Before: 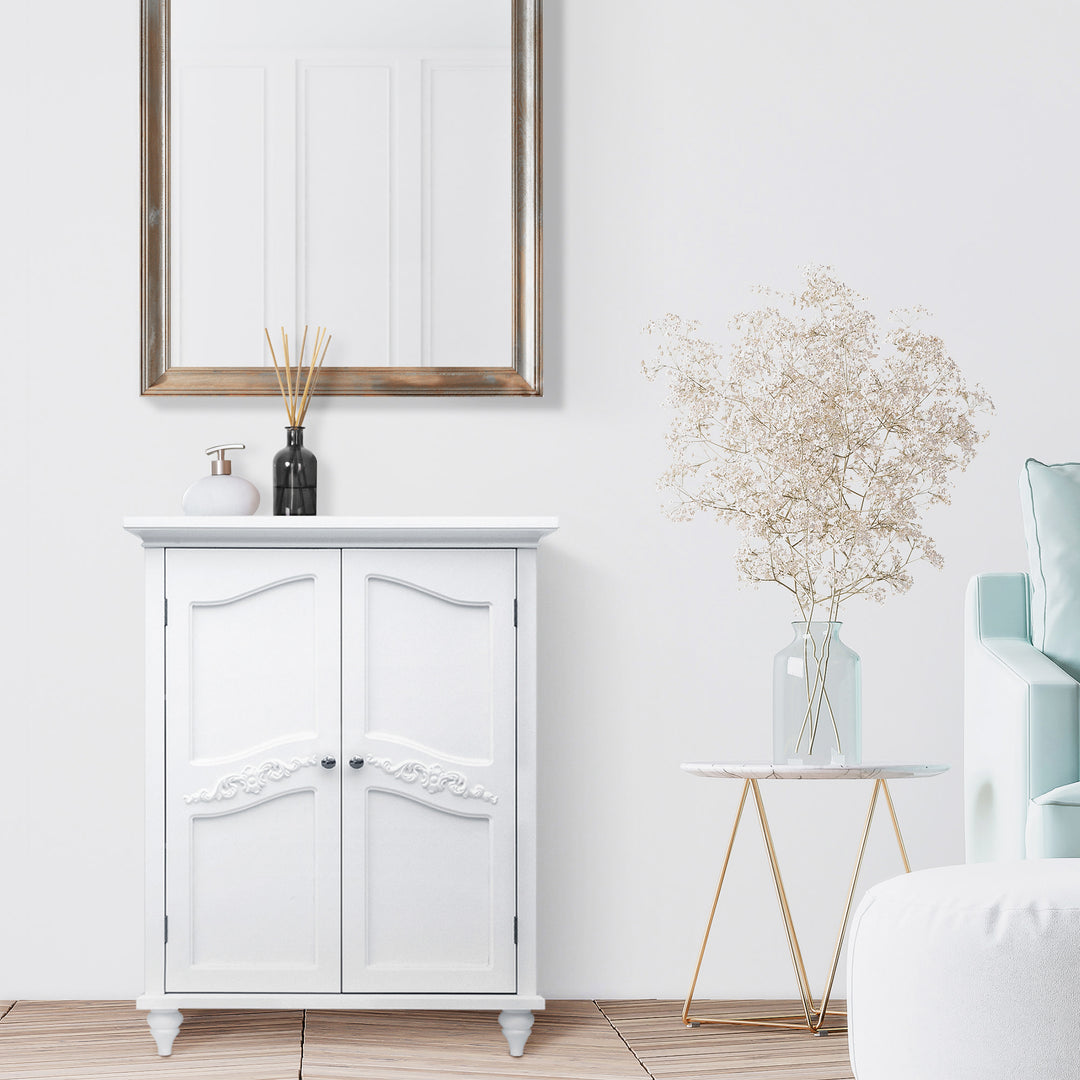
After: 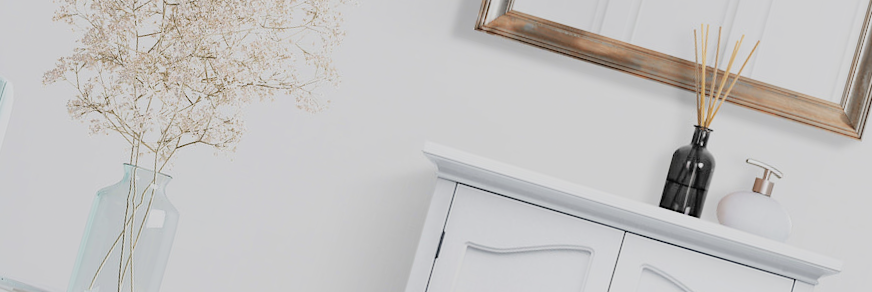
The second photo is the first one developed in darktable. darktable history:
crop and rotate: angle 16.12°, top 30.835%, bottom 35.653%
filmic rgb: black relative exposure -7.92 EV, white relative exposure 4.13 EV, threshold 3 EV, hardness 4.02, latitude 51.22%, contrast 1.013, shadows ↔ highlights balance 5.35%, color science v5 (2021), contrast in shadows safe, contrast in highlights safe, enable highlight reconstruction true
